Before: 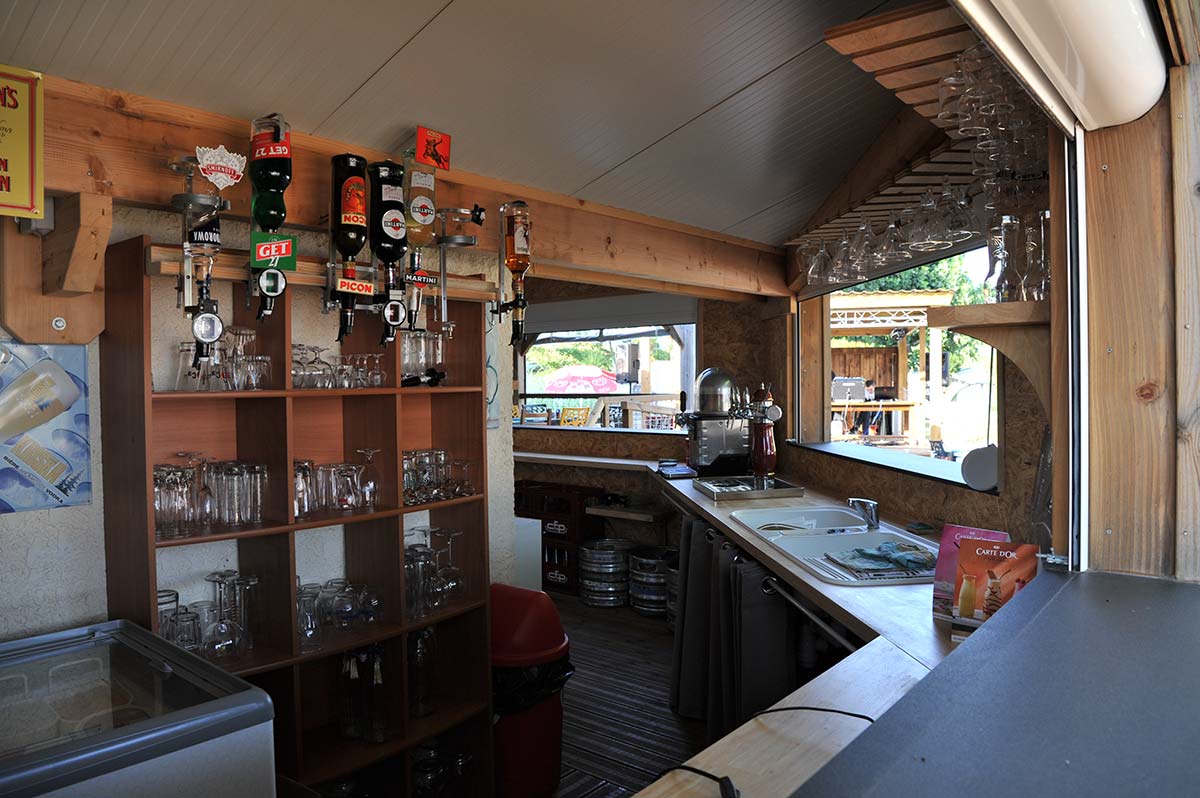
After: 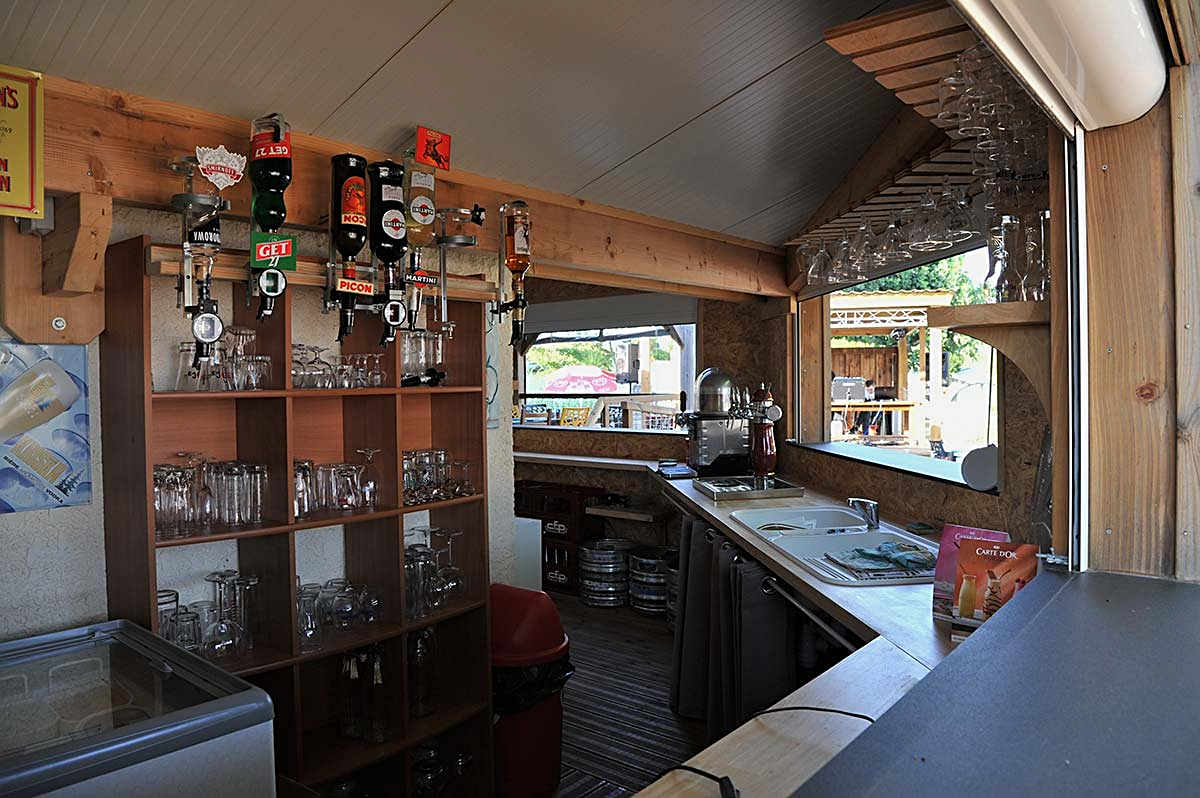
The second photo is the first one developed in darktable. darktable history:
sharpen: on, module defaults
shadows and highlights: shadows 25, white point adjustment -3, highlights -30
